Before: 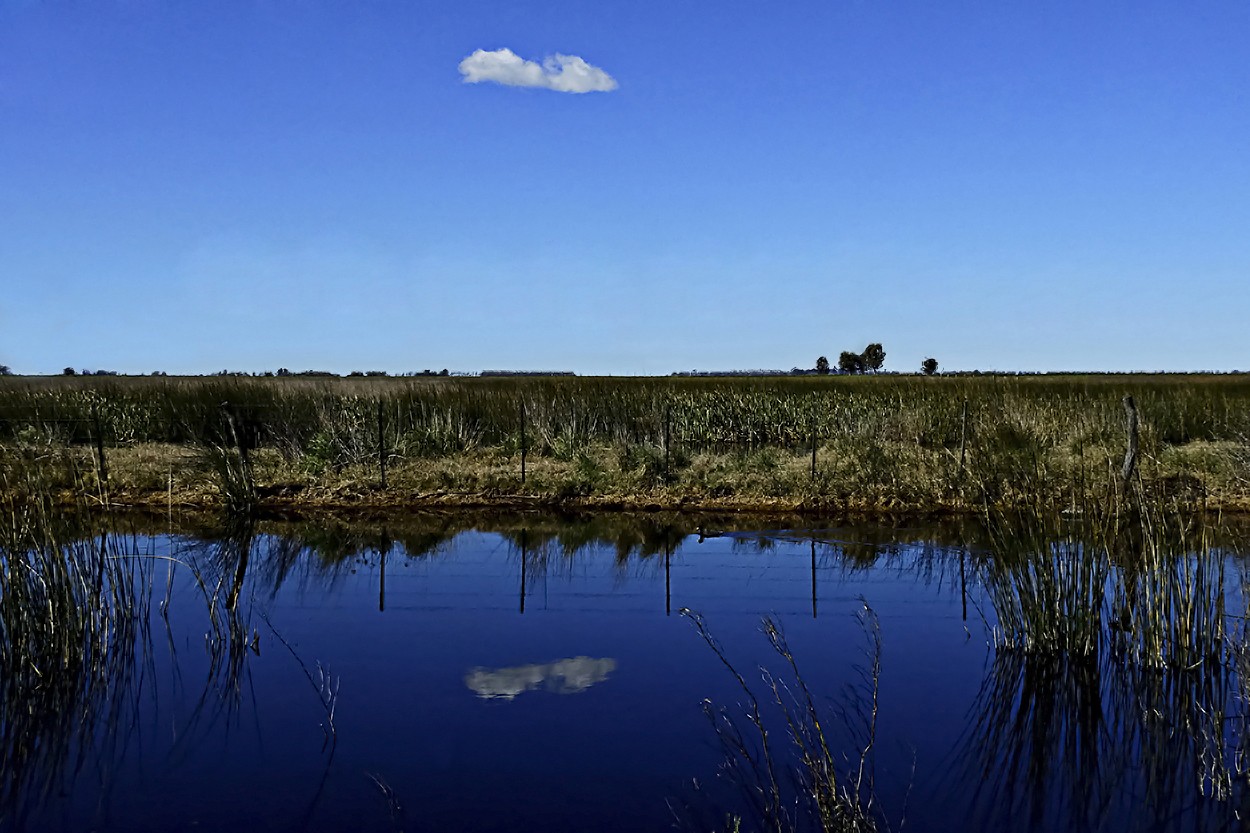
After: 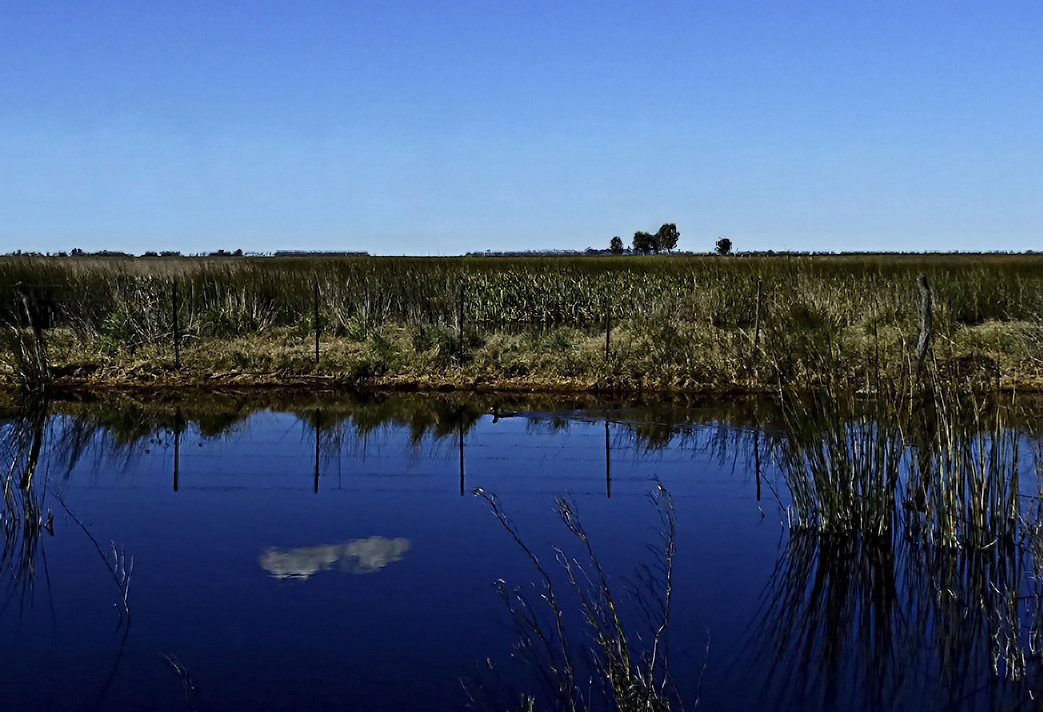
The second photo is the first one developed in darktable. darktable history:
crop: left 16.51%, top 14.44%
